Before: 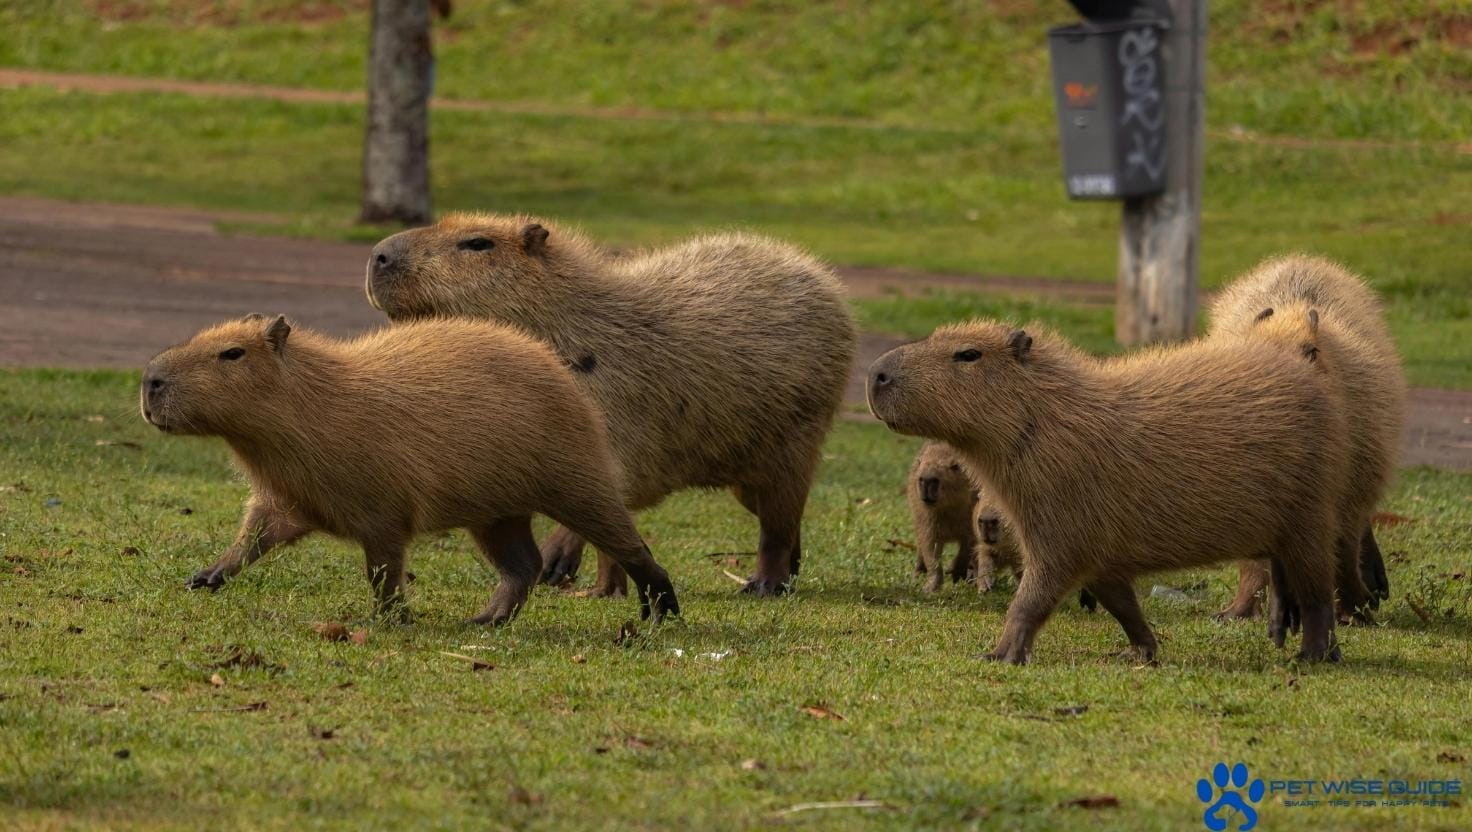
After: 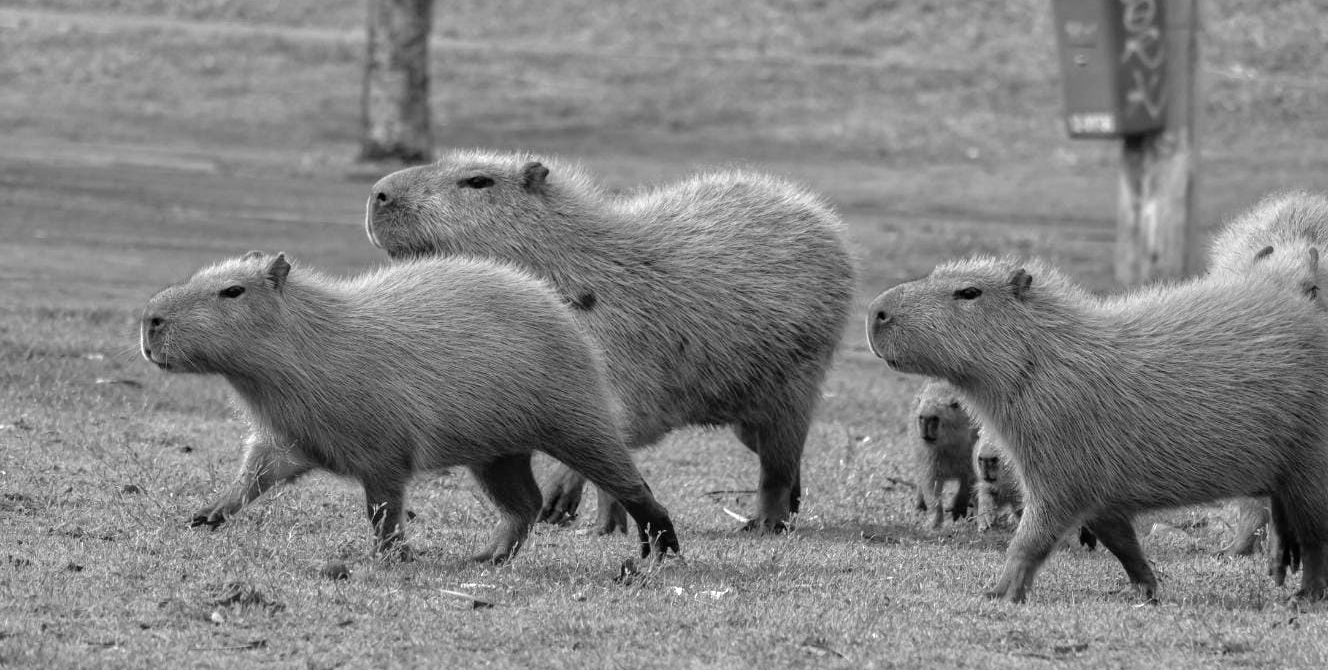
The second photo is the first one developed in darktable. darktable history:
monochrome: on, module defaults
tone equalizer: -7 EV 0.15 EV, -6 EV 0.6 EV, -5 EV 1.15 EV, -4 EV 1.33 EV, -3 EV 1.15 EV, -2 EV 0.6 EV, -1 EV 0.15 EV, mask exposure compensation -0.5 EV
crop: top 7.49%, right 9.717%, bottom 11.943%
